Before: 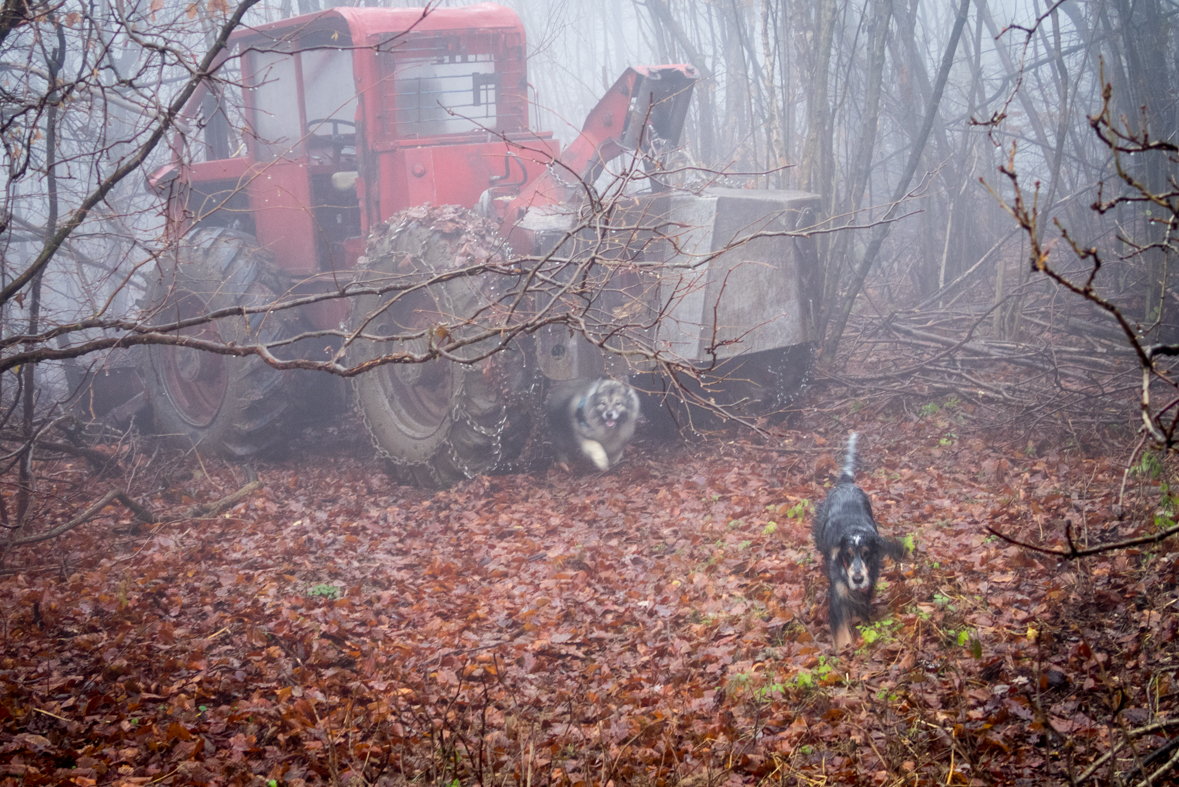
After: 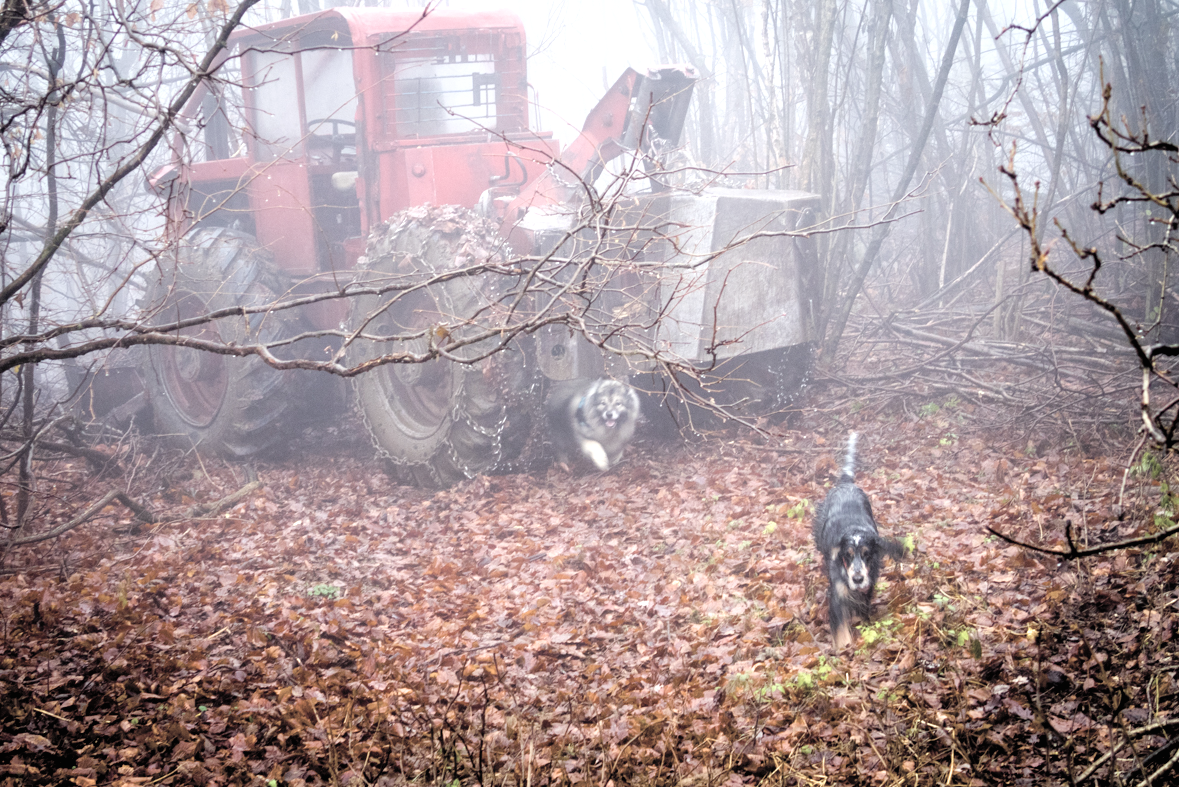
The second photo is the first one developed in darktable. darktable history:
levels: white 99.97%, levels [0, 0.474, 0.947]
color balance rgb: perceptual saturation grading › global saturation 20%, perceptual saturation grading › highlights -25.657%, perceptual saturation grading › shadows 50.294%, global vibrance 44.438%
exposure: compensate exposure bias true, compensate highlight preservation false
filmic rgb: black relative exposure -8.21 EV, white relative exposure 2.2 EV, target white luminance 99.893%, hardness 7.07, latitude 74.28%, contrast 1.315, highlights saturation mix -1.48%, shadows ↔ highlights balance 30.37%
contrast brightness saturation: brightness 0.189, saturation -0.489
